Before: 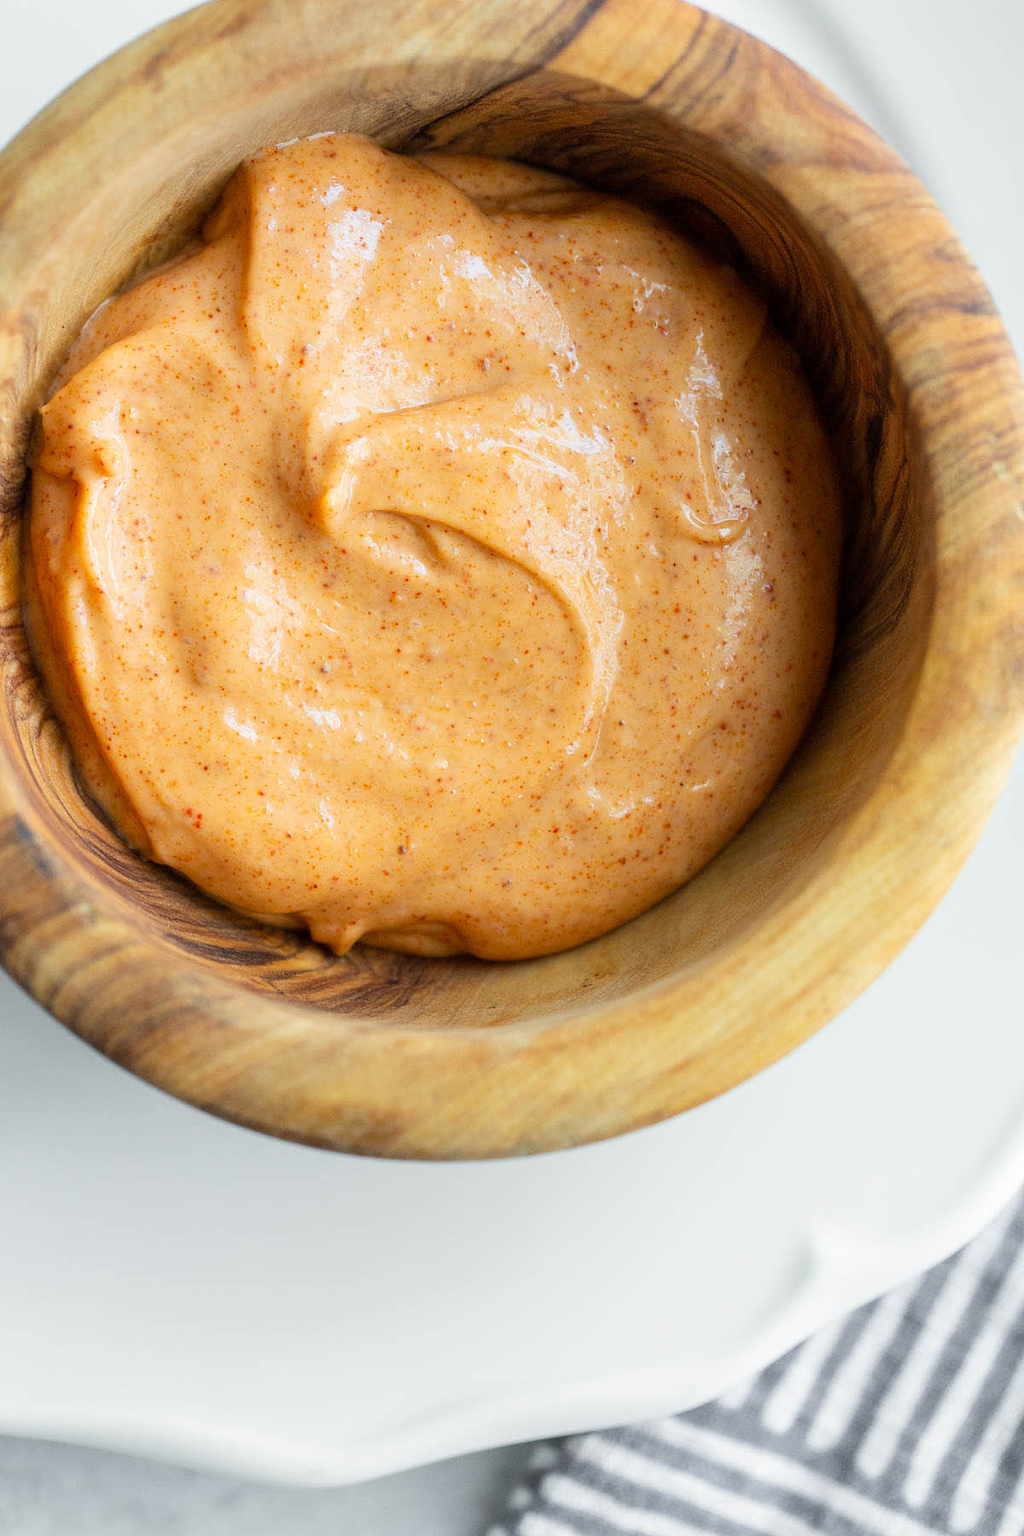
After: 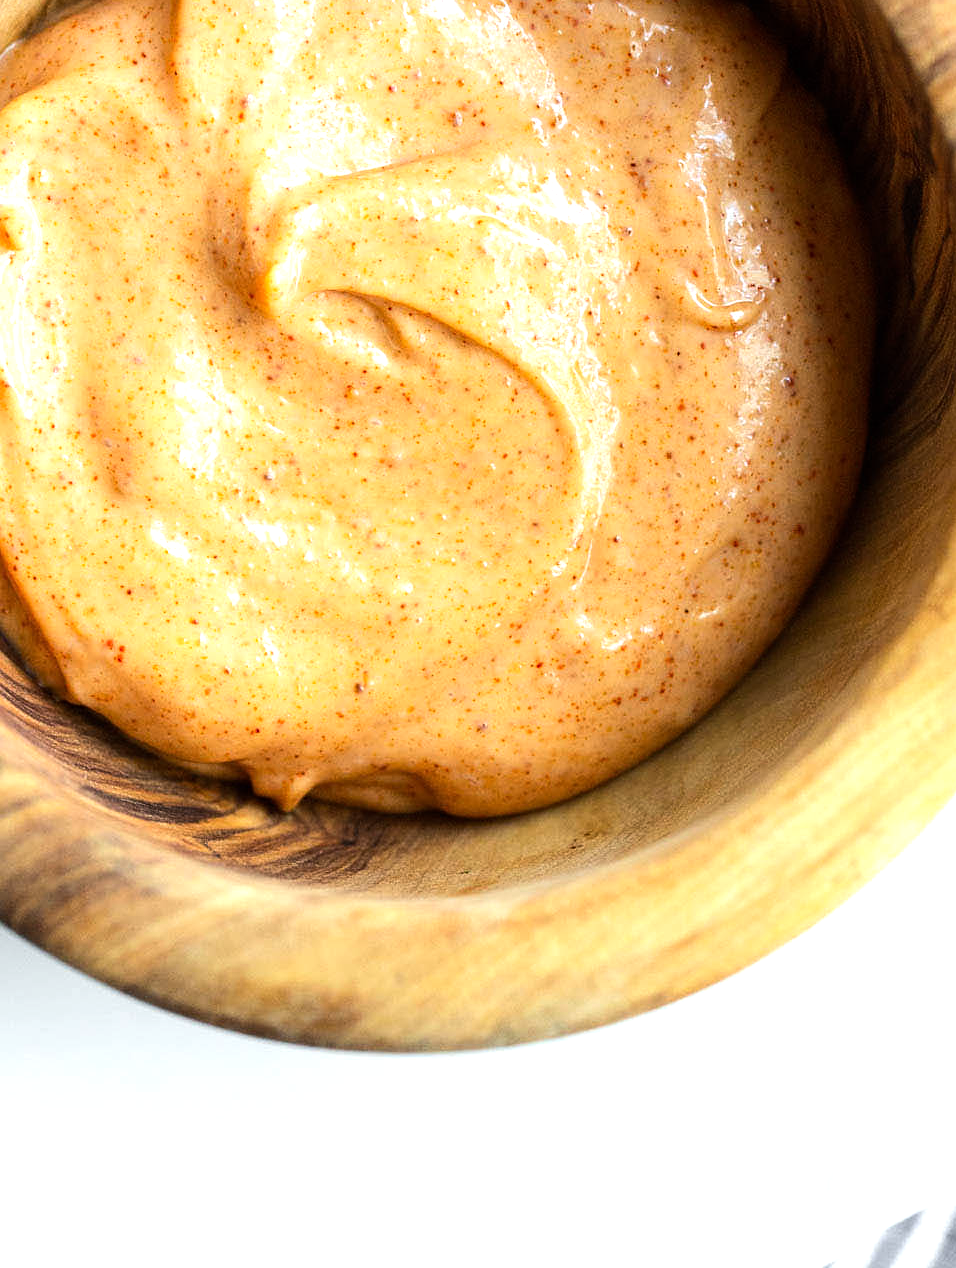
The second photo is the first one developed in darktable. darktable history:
crop: left 9.371%, top 17.147%, right 10.88%, bottom 12.389%
sharpen: amount 0.205
tone equalizer: -8 EV -0.716 EV, -7 EV -0.726 EV, -6 EV -0.589 EV, -5 EV -0.383 EV, -3 EV 0.384 EV, -2 EV 0.6 EV, -1 EV 0.691 EV, +0 EV 0.749 EV, edges refinement/feathering 500, mask exposure compensation -1.57 EV, preserve details no
